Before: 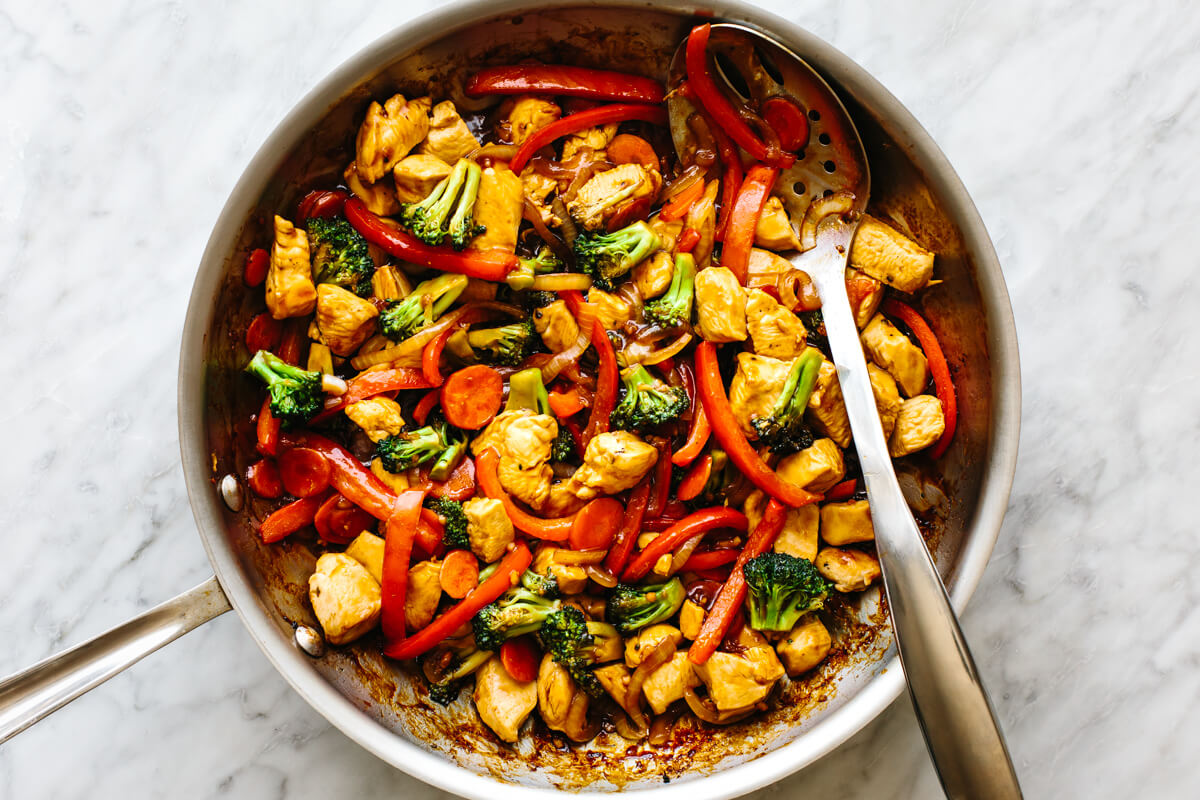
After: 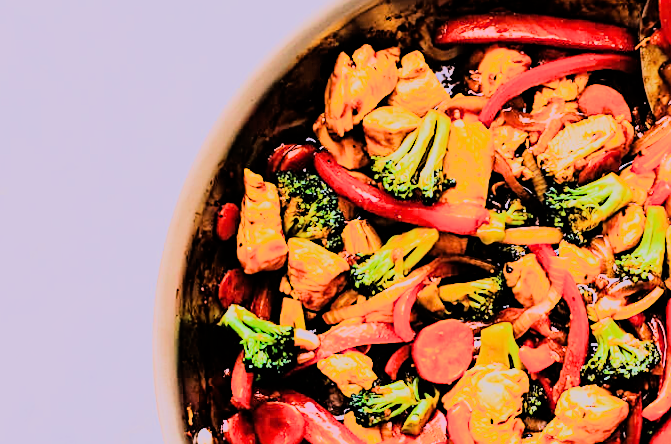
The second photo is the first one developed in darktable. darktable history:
crop and rotate: left 3.047%, top 7.509%, right 42.236%, bottom 37.598%
rgb curve: curves: ch0 [(0, 0) (0.21, 0.15) (0.24, 0.21) (0.5, 0.75) (0.75, 0.96) (0.89, 0.99) (1, 1)]; ch1 [(0, 0.02) (0.21, 0.13) (0.25, 0.2) (0.5, 0.67) (0.75, 0.9) (0.89, 0.97) (1, 1)]; ch2 [(0, 0.02) (0.21, 0.13) (0.25, 0.2) (0.5, 0.67) (0.75, 0.9) (0.89, 0.97) (1, 1)], compensate middle gray true
exposure: black level correction 0, exposure 0.7 EV, compensate exposure bias true, compensate highlight preservation false
rotate and perspective: lens shift (vertical) 0.048, lens shift (horizontal) -0.024, automatic cropping off
filmic rgb: black relative exposure -7.15 EV, white relative exposure 5.36 EV, hardness 3.02, color science v6 (2022)
white balance: red 1.066, blue 1.119
sharpen: on, module defaults
